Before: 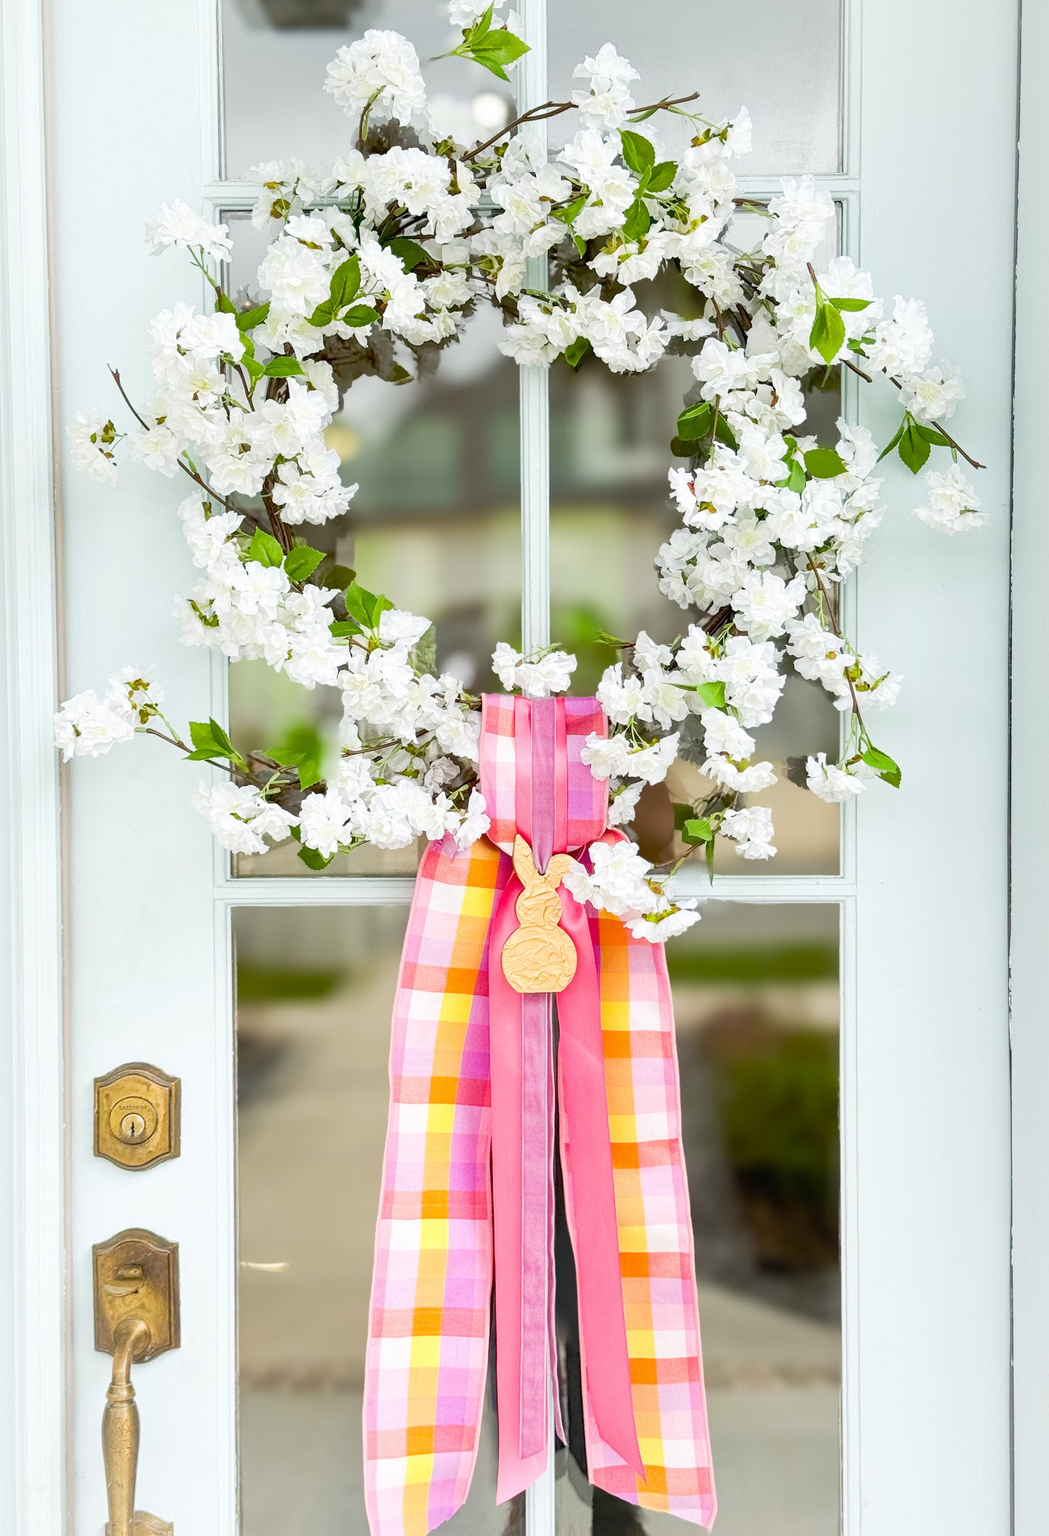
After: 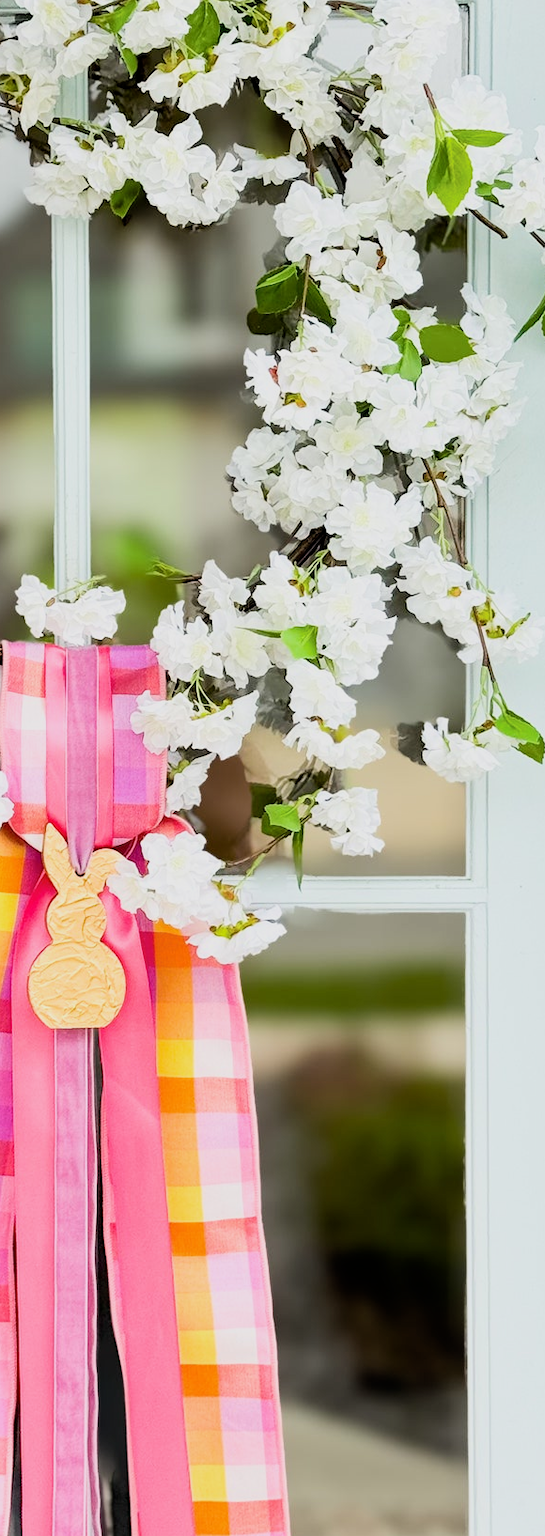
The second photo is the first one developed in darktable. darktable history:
filmic rgb: black relative exposure -16 EV, white relative exposure 5.28 EV, hardness 5.89, contrast 1.245, color science v6 (2022)
crop: left 45.776%, top 12.904%, right 13.998%, bottom 9.806%
